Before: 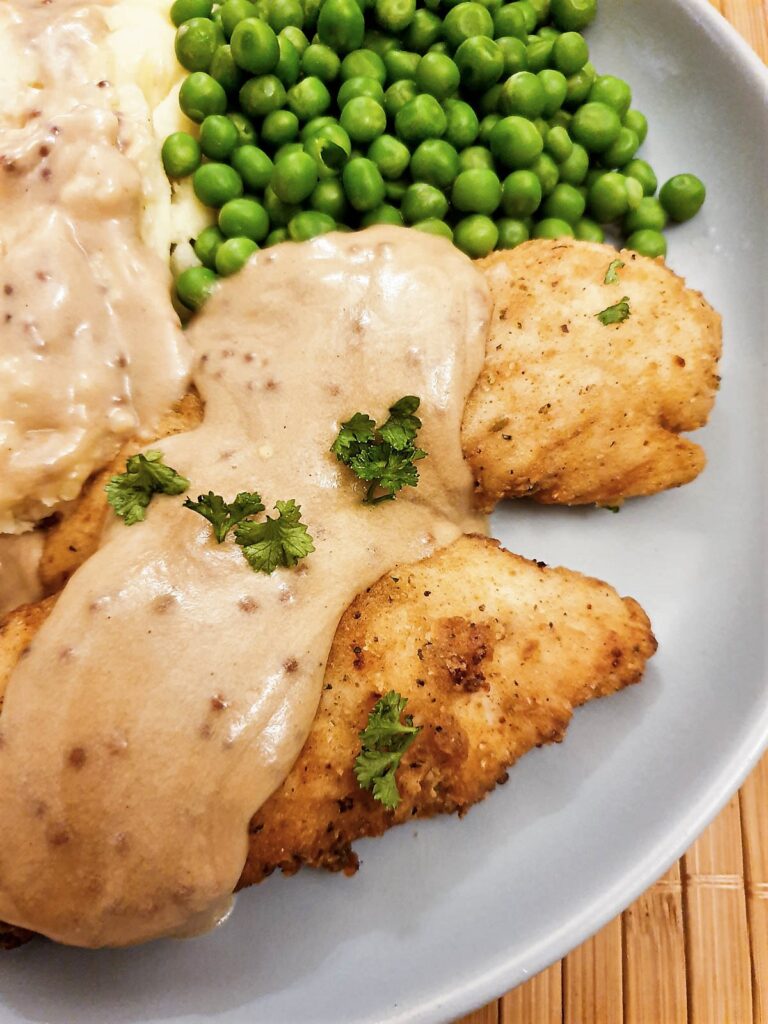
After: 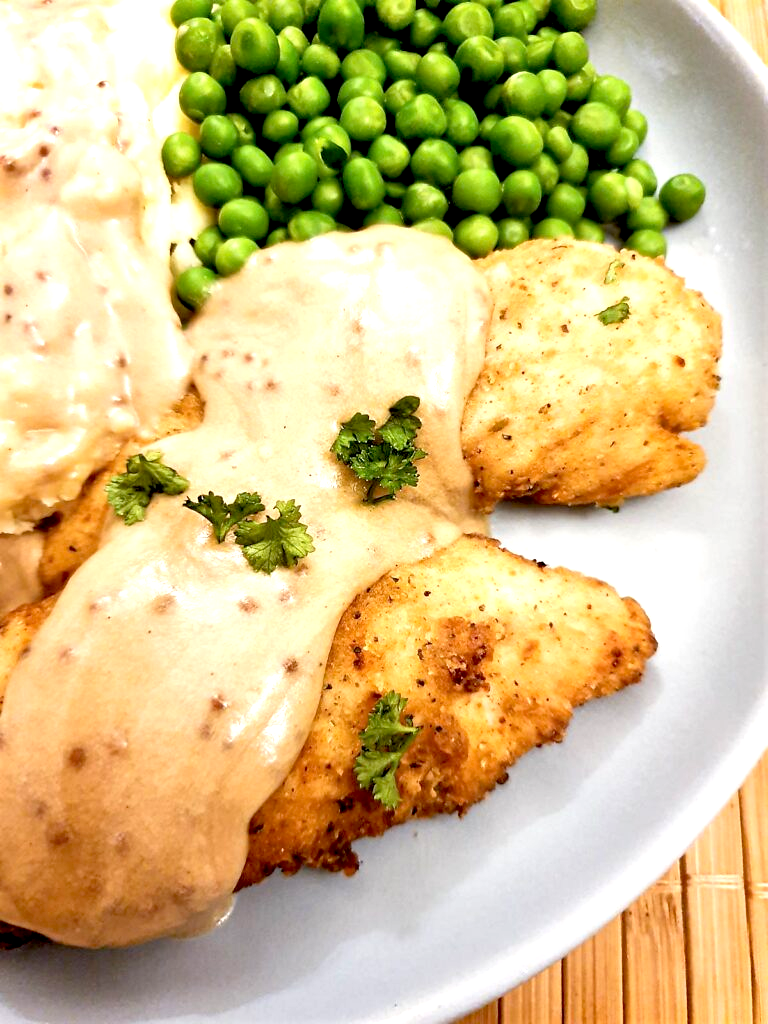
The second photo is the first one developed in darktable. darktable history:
exposure: black level correction 0.012, exposure 0.702 EV, compensate highlight preservation false
